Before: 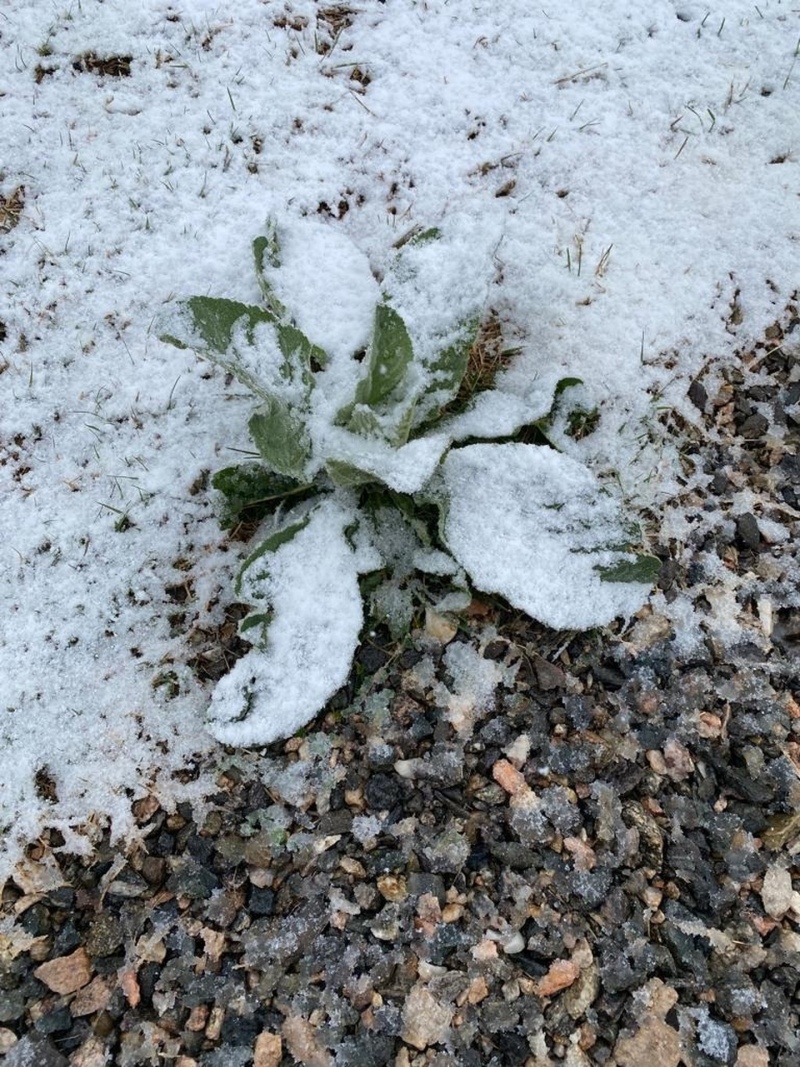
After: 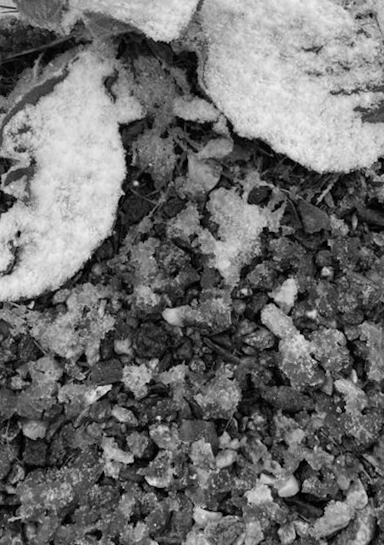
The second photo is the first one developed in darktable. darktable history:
crop: left 29.672%, top 41.786%, right 20.851%, bottom 3.487%
monochrome: on, module defaults
rotate and perspective: rotation -2.12°, lens shift (vertical) 0.009, lens shift (horizontal) -0.008, automatic cropping original format, crop left 0.036, crop right 0.964, crop top 0.05, crop bottom 0.959
